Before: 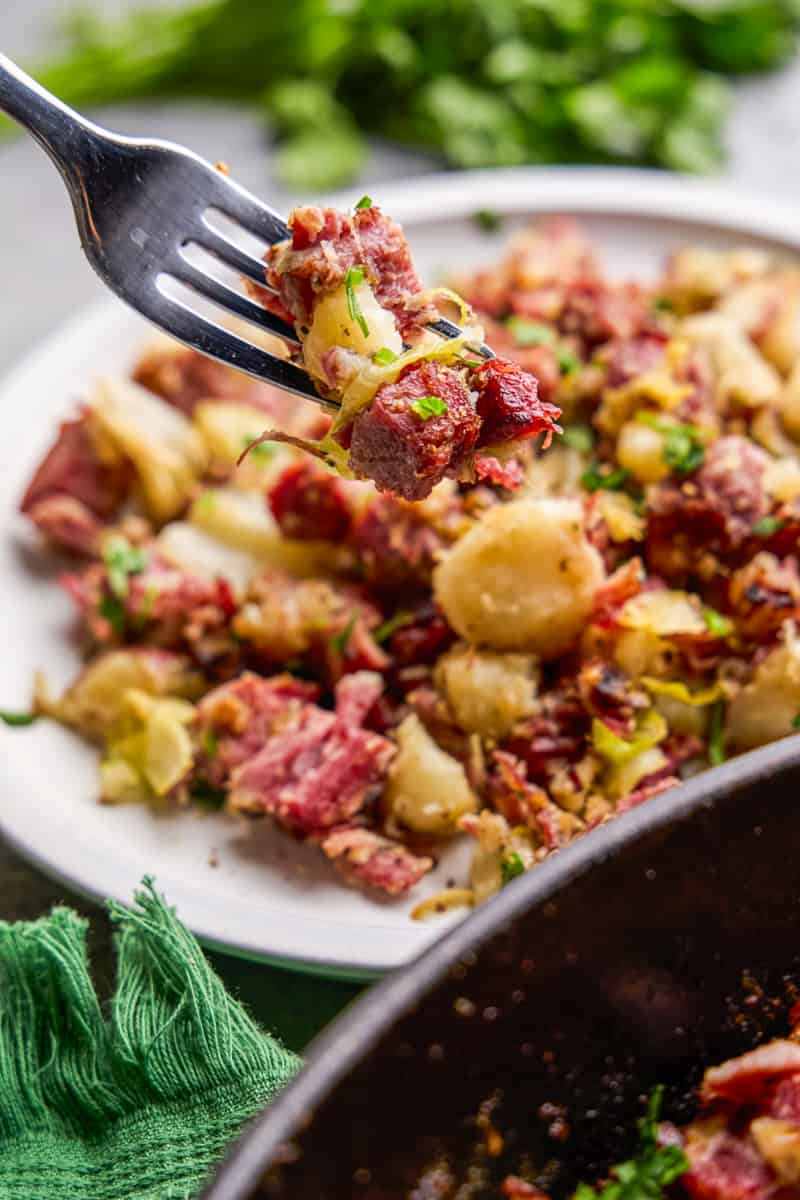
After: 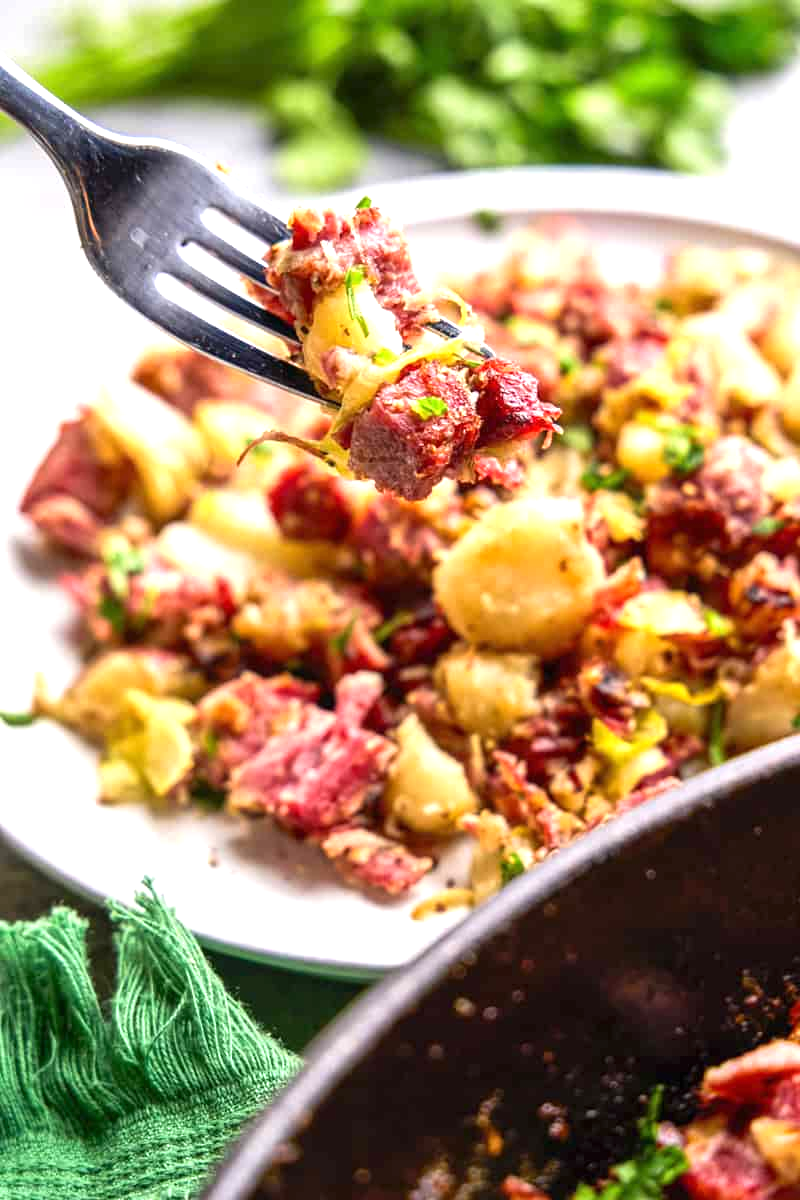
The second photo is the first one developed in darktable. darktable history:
exposure: black level correction 0, exposure 0.897 EV, compensate highlight preservation false
